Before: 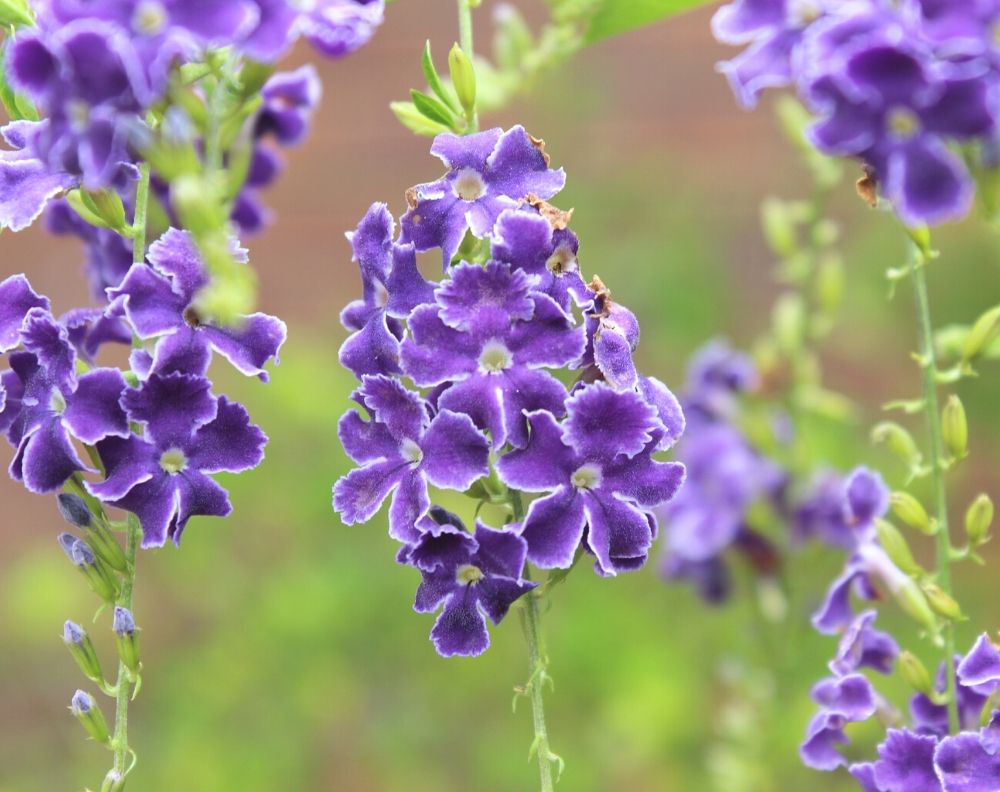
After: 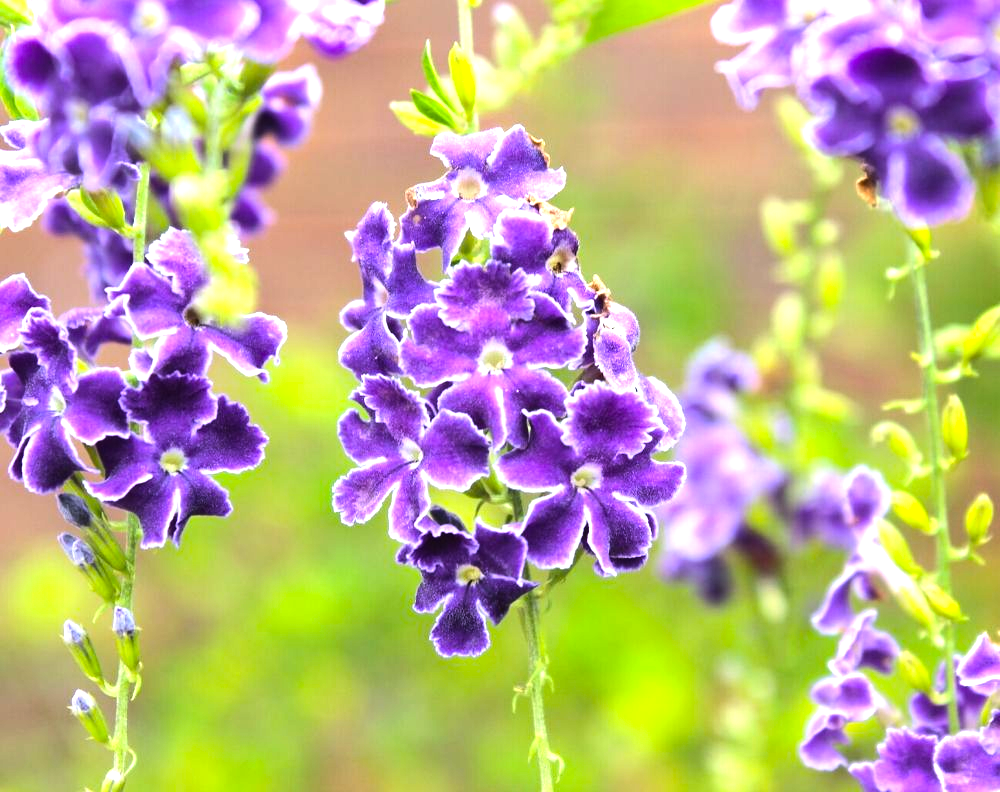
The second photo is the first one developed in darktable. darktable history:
tone equalizer: -8 EV -1.08 EV, -7 EV -1.01 EV, -6 EV -0.867 EV, -5 EV -0.578 EV, -3 EV 0.578 EV, -2 EV 0.867 EV, -1 EV 1.01 EV, +0 EV 1.08 EV, edges refinement/feathering 500, mask exposure compensation -1.57 EV, preserve details no
color balance rgb: perceptual saturation grading › global saturation 20%, global vibrance 20%
